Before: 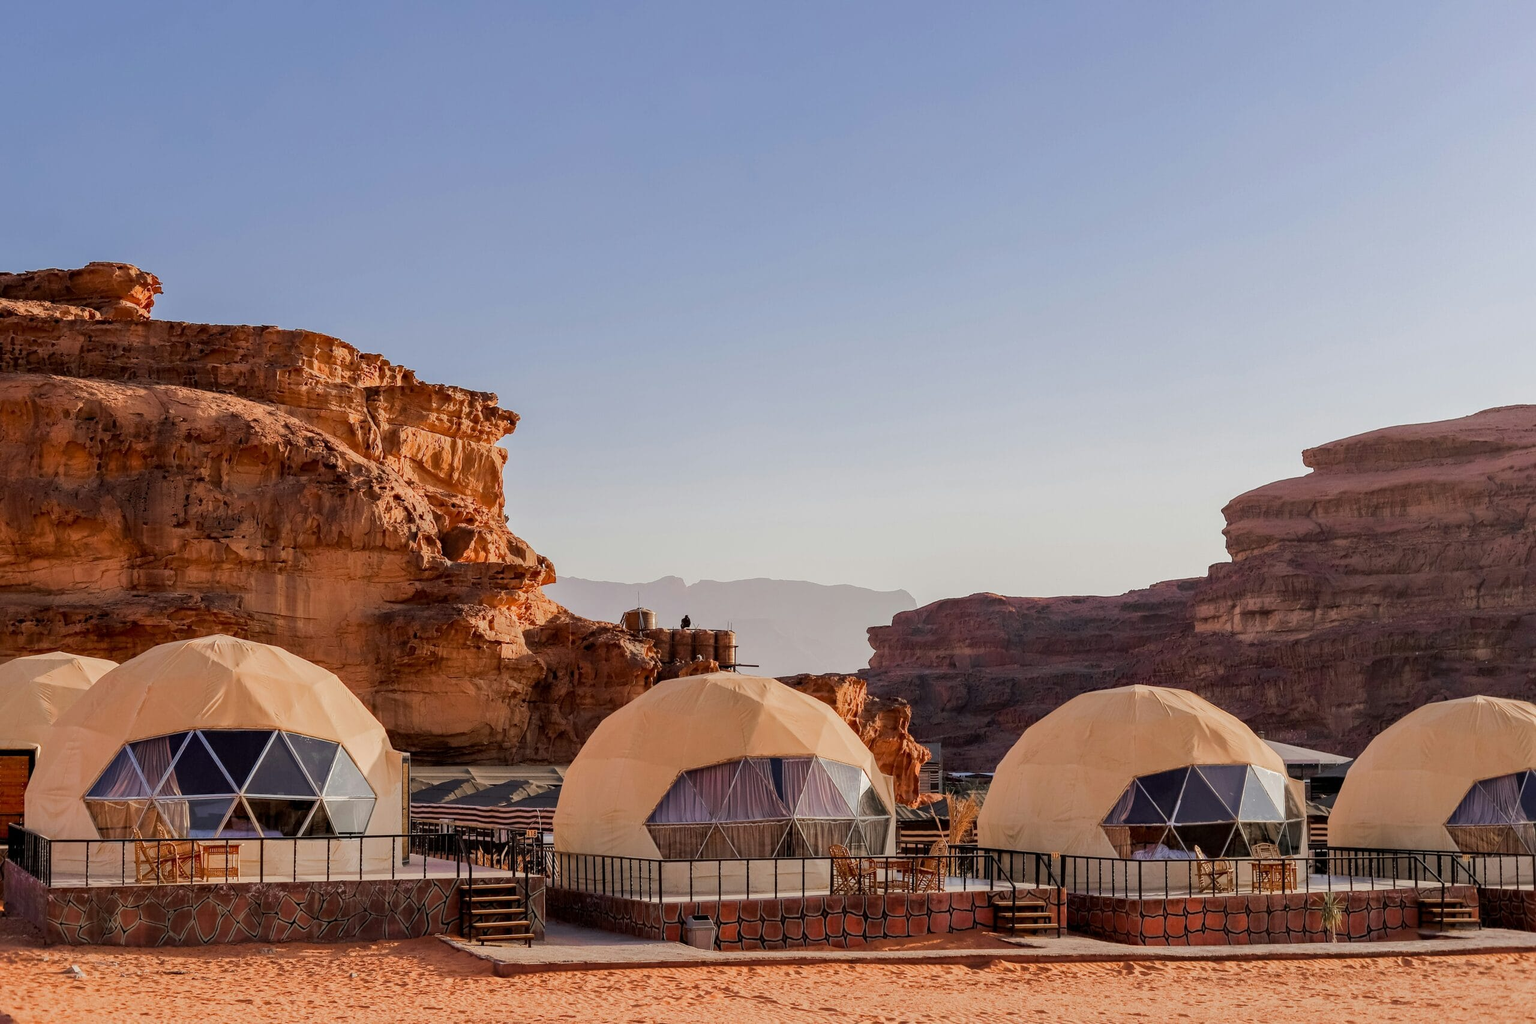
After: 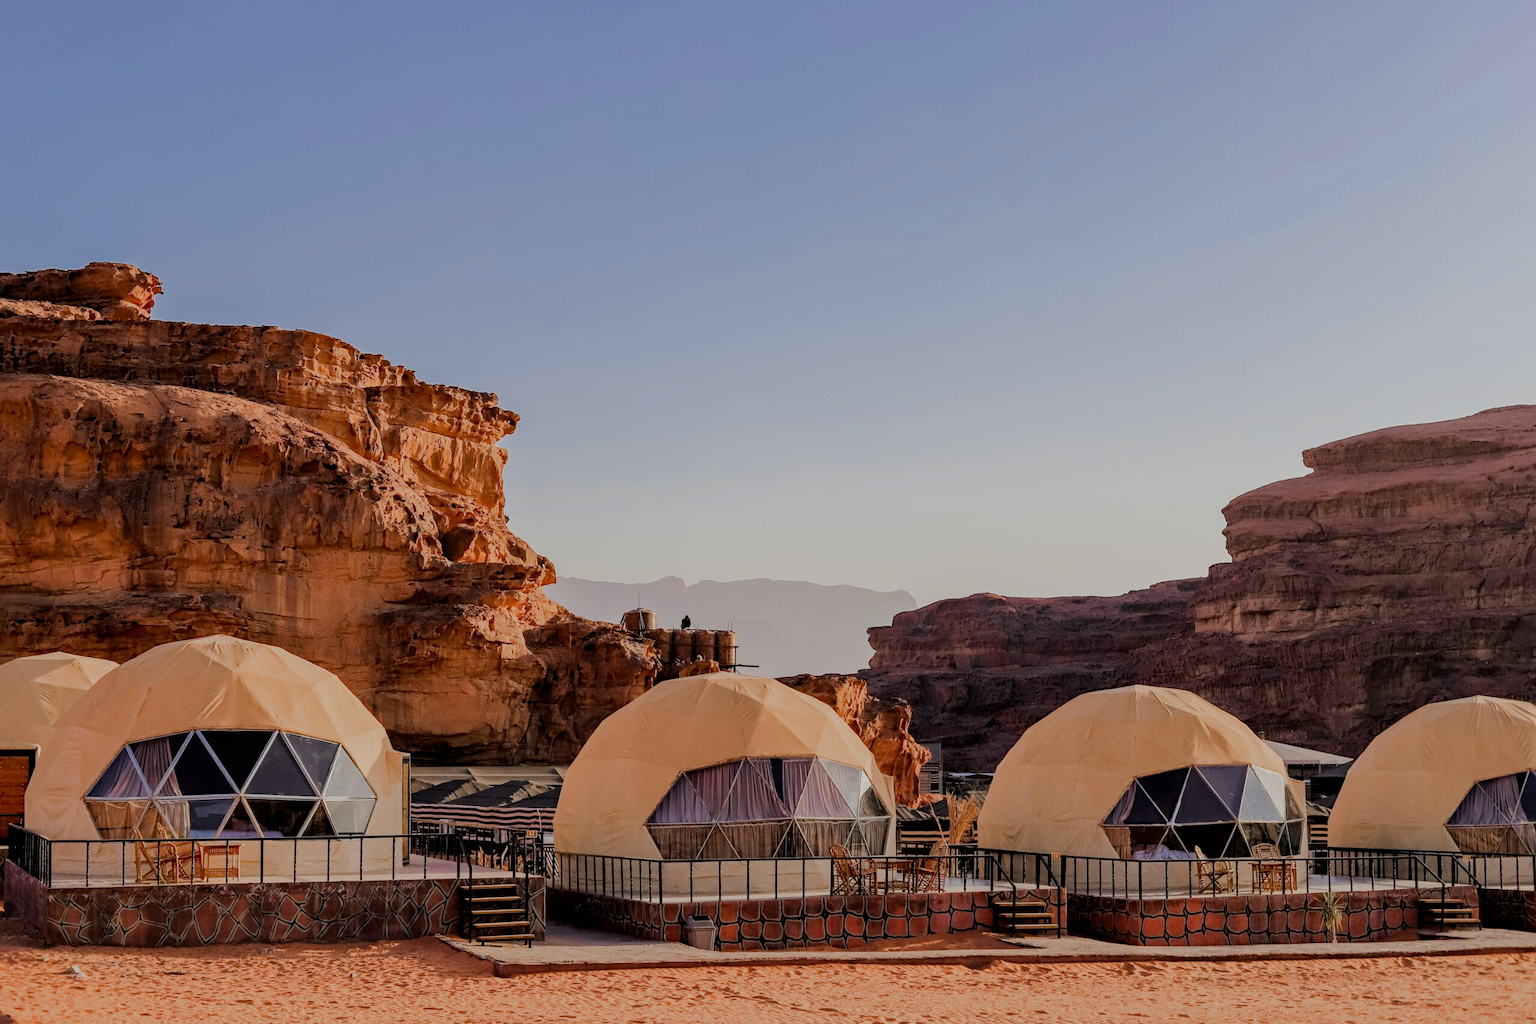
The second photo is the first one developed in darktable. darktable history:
haze removal: compatibility mode true, adaptive false
filmic rgb: black relative exposure -7.2 EV, white relative exposure 5.36 EV, hardness 3.02
